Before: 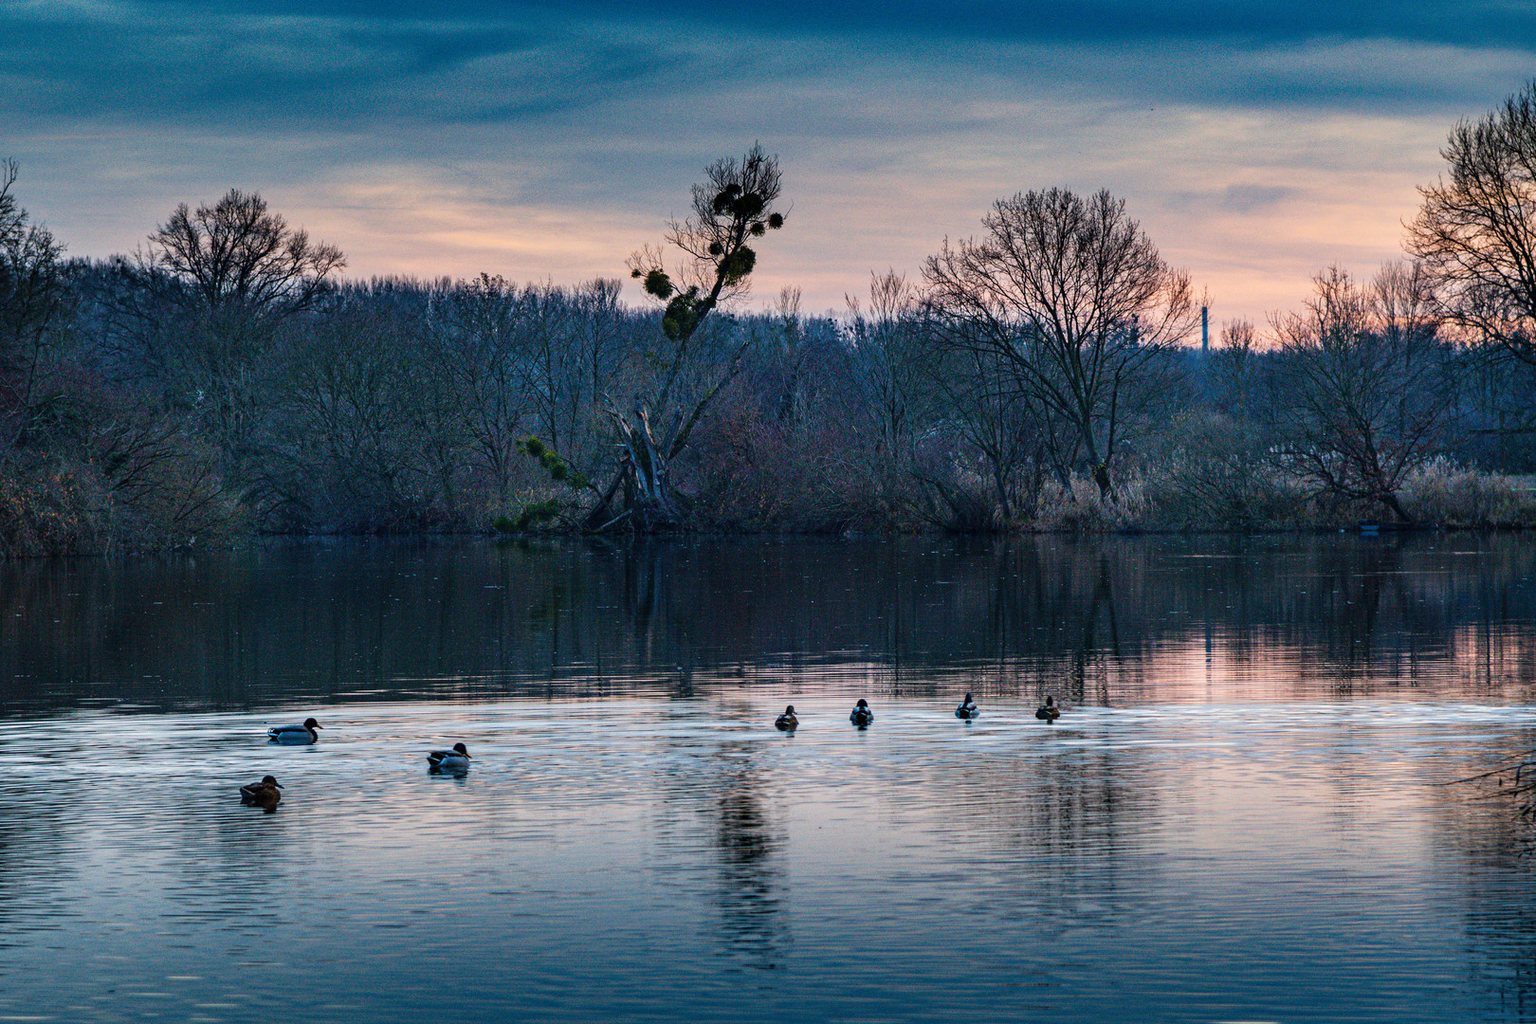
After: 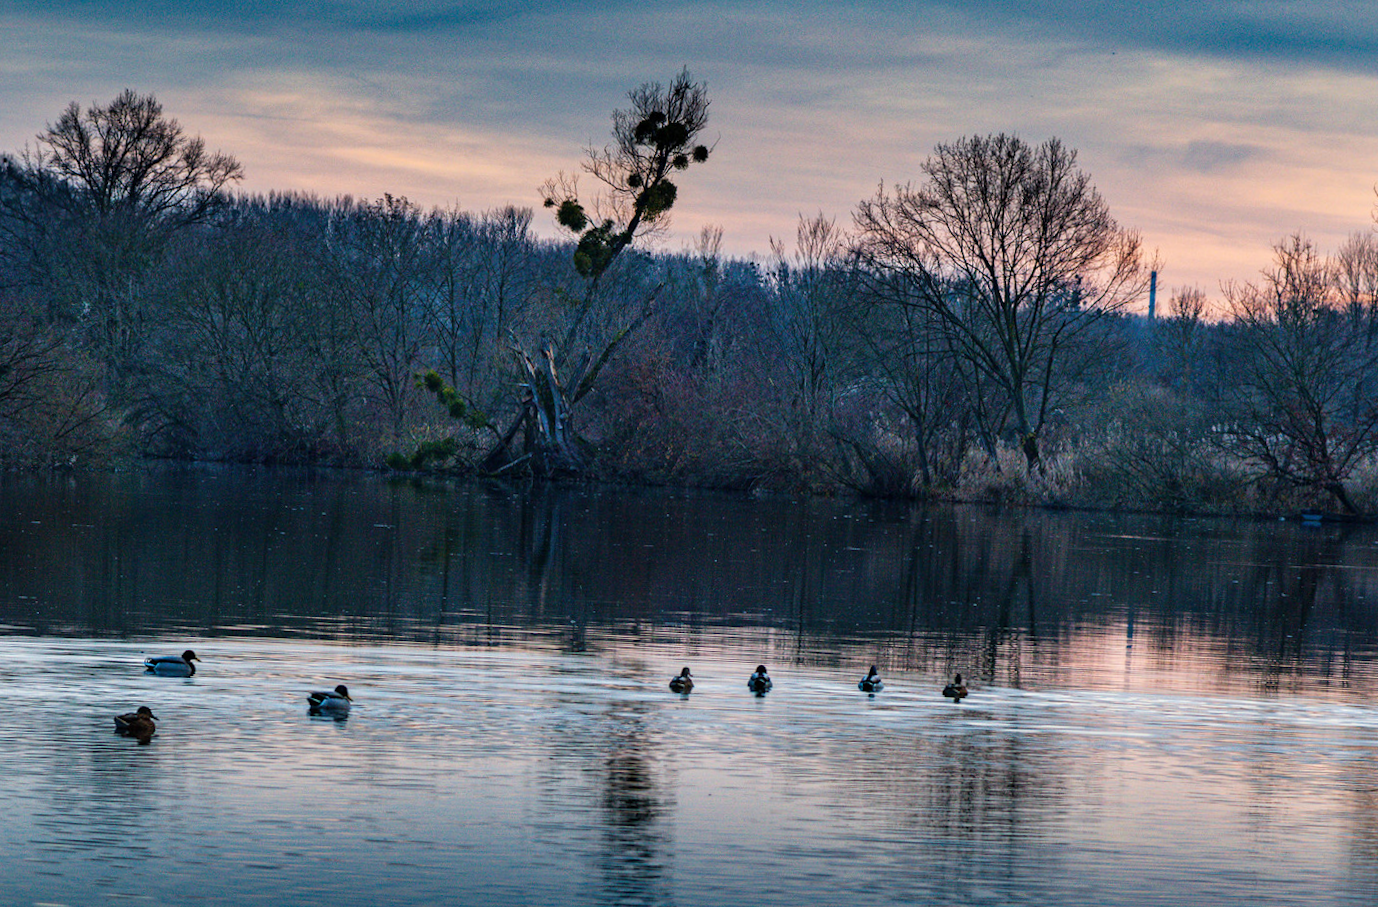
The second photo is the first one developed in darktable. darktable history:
rotate and perspective: lens shift (vertical) 0.048, lens shift (horizontal) -0.024, automatic cropping off
local contrast: mode bilateral grid, contrast 15, coarseness 36, detail 105%, midtone range 0.2
crop and rotate: angle -3.27°, left 5.211%, top 5.211%, right 4.607%, bottom 4.607%
